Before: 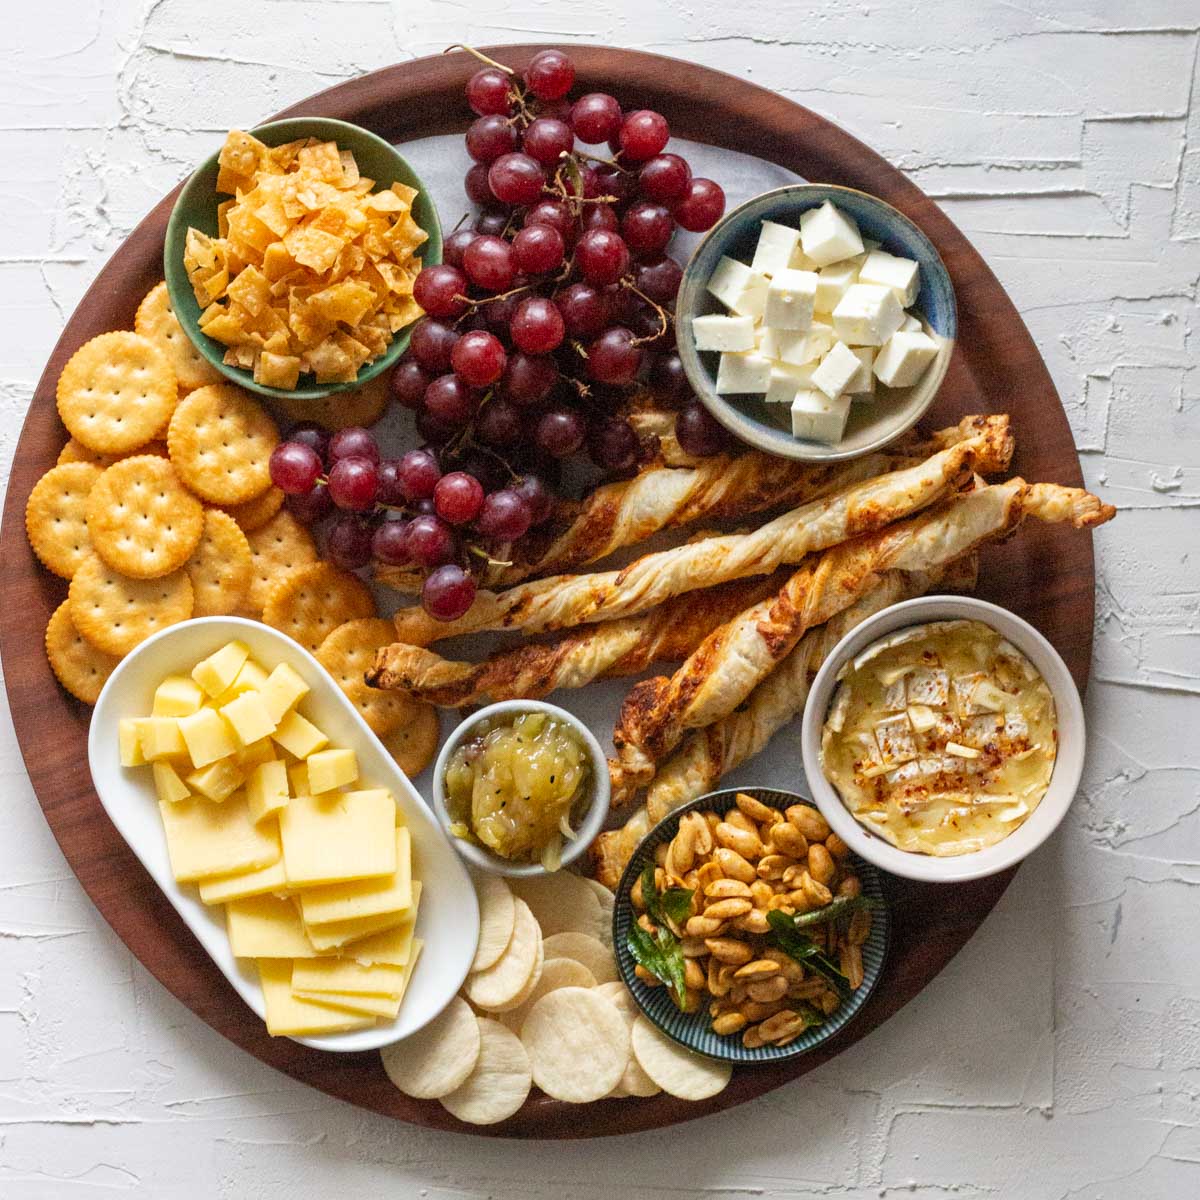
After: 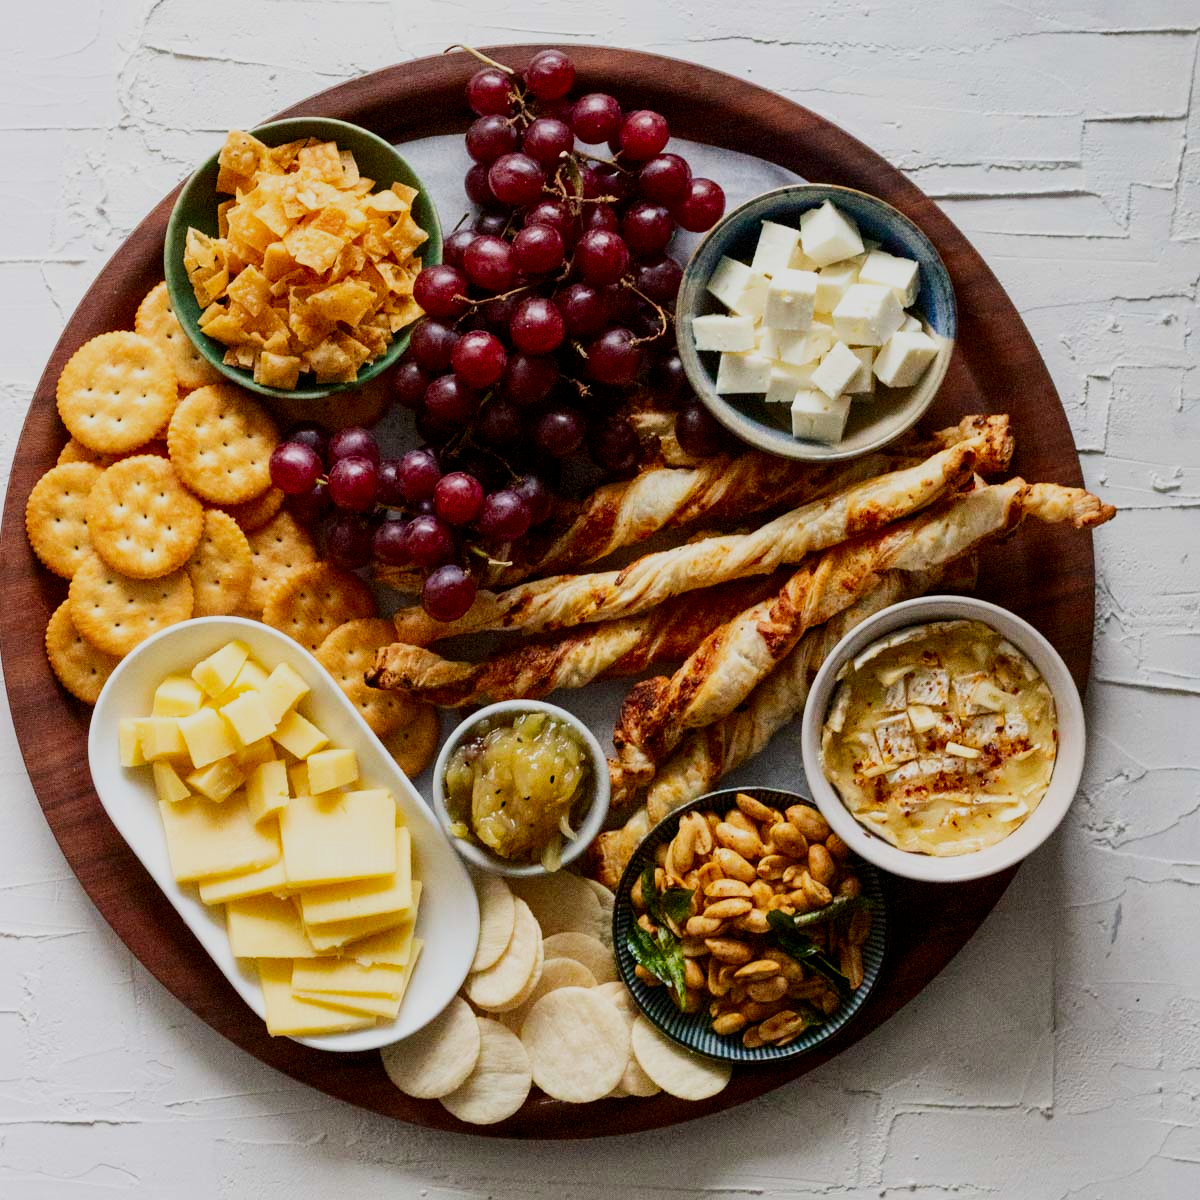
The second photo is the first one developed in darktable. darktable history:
filmic rgb: black relative exposure -7.65 EV, white relative exposure 4.56 EV, hardness 3.61
contrast brightness saturation: contrast 0.2, brightness -0.11, saturation 0.1
